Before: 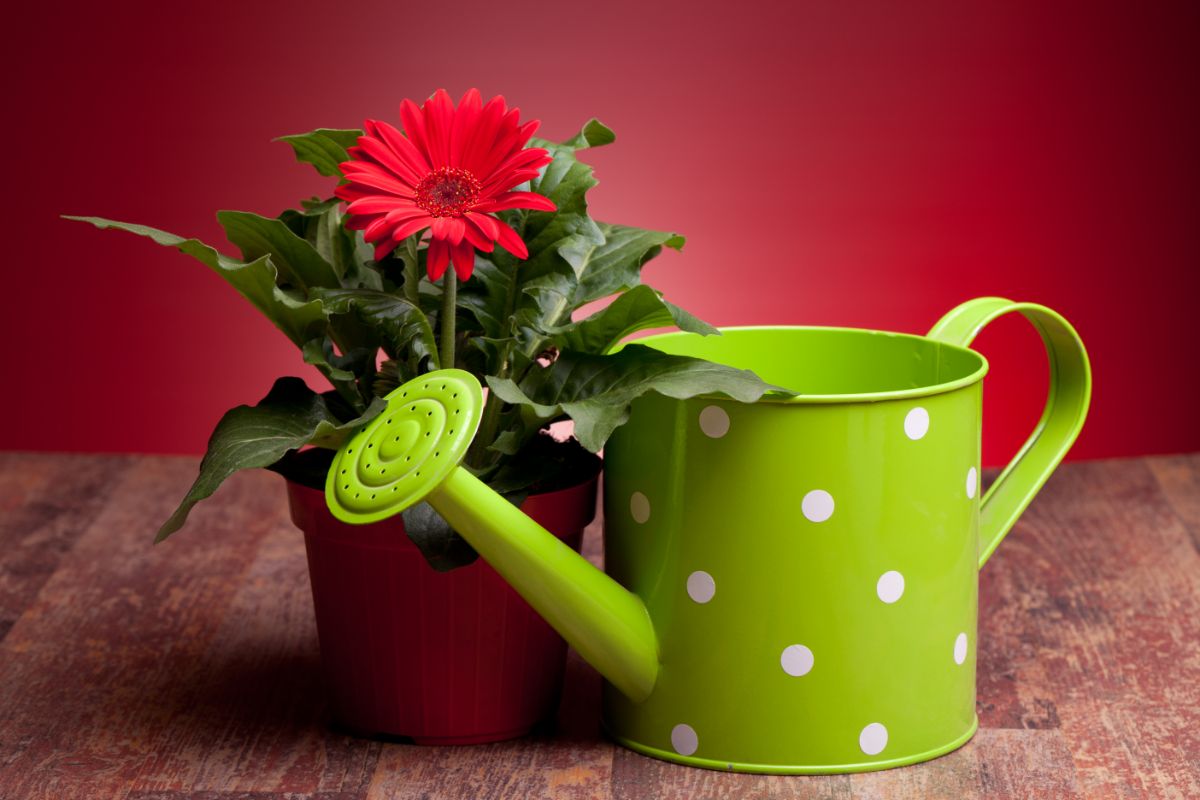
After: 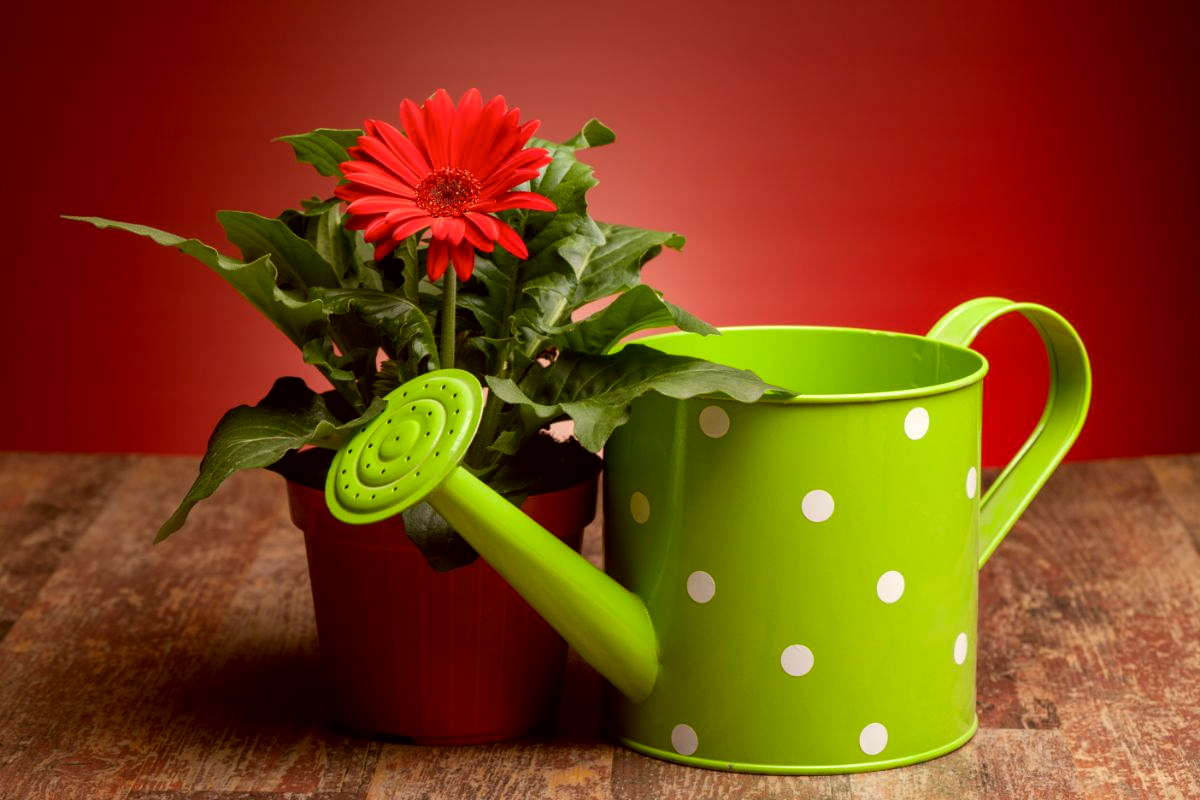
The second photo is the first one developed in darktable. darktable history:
local contrast: on, module defaults
color correction: highlights a* -1.8, highlights b* 10.19, shadows a* 0.802, shadows b* 19.05
